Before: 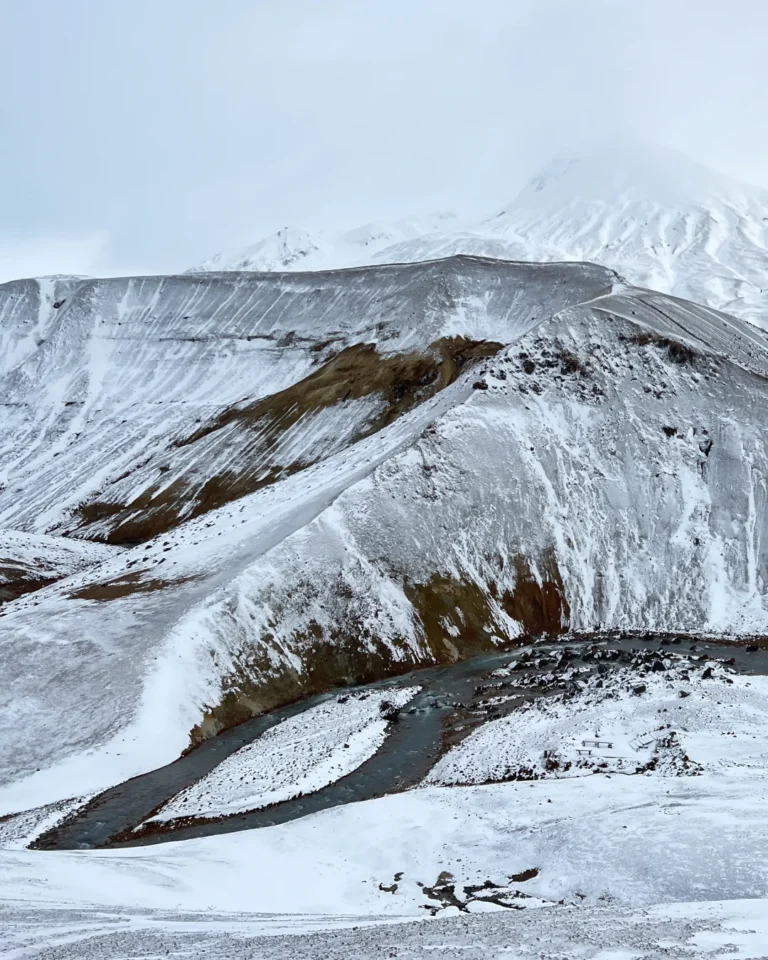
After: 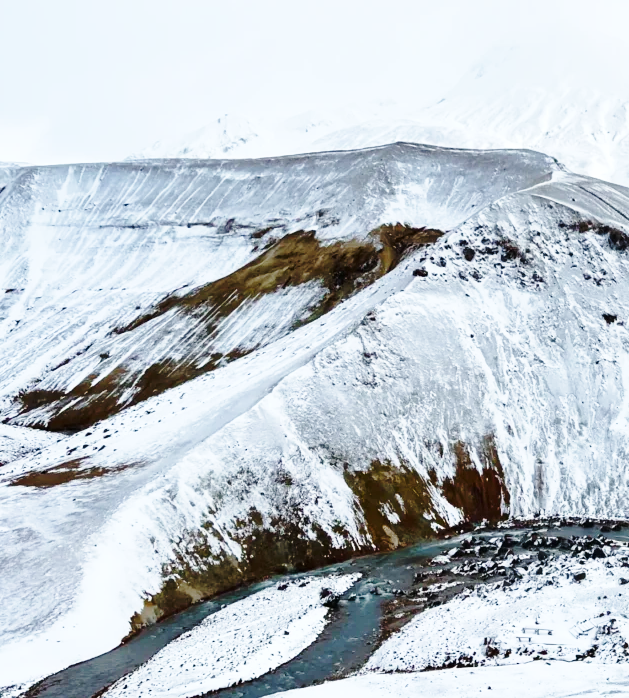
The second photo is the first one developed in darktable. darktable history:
contrast brightness saturation: saturation 0.13
crop: left 7.856%, top 11.836%, right 10.12%, bottom 15.387%
base curve: curves: ch0 [(0, 0) (0.032, 0.037) (0.105, 0.228) (0.435, 0.76) (0.856, 0.983) (1, 1)], preserve colors none
